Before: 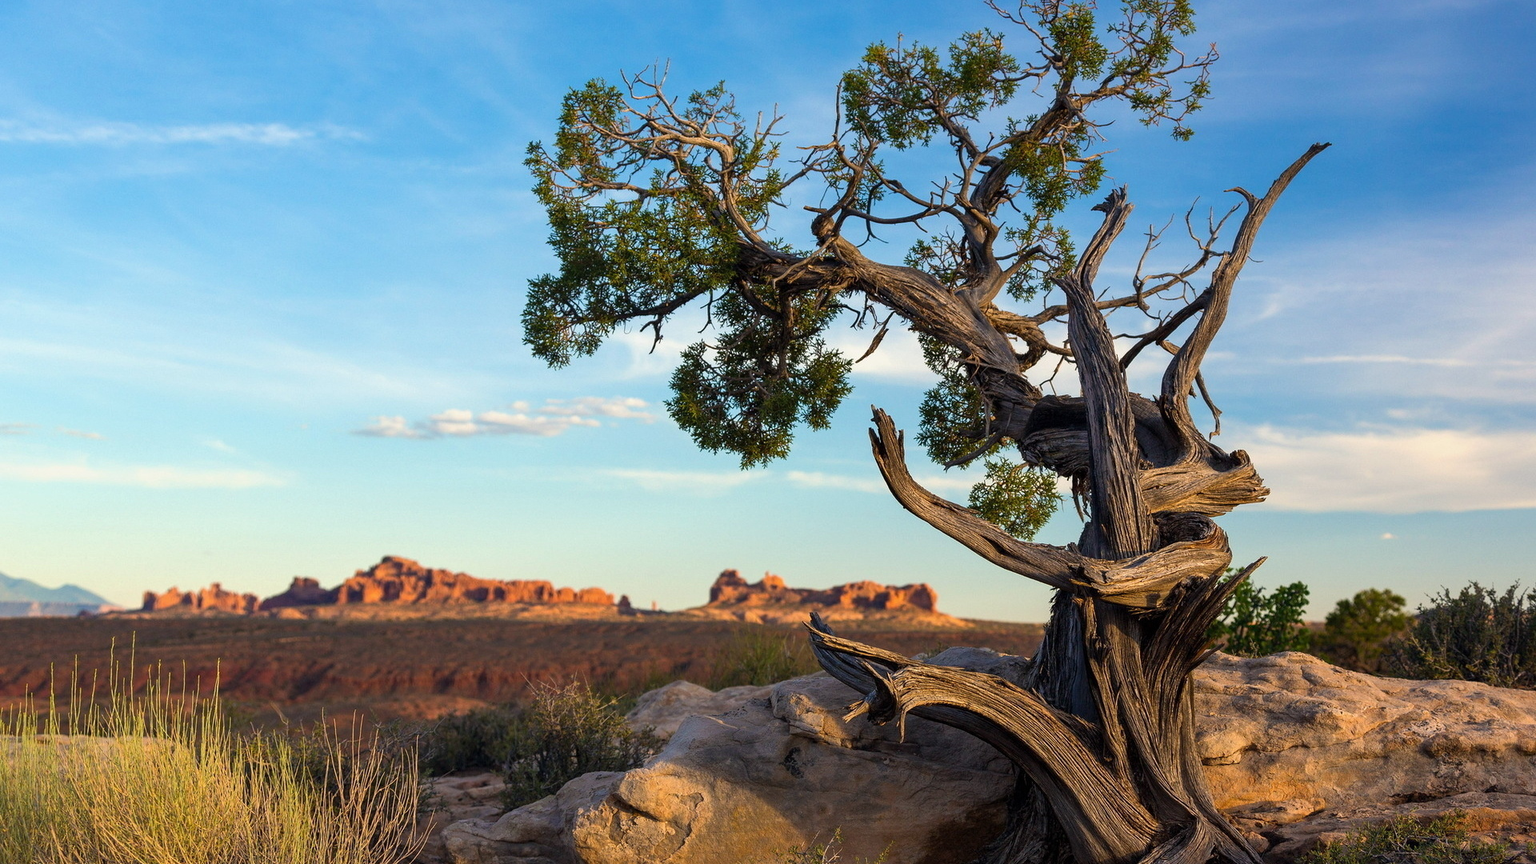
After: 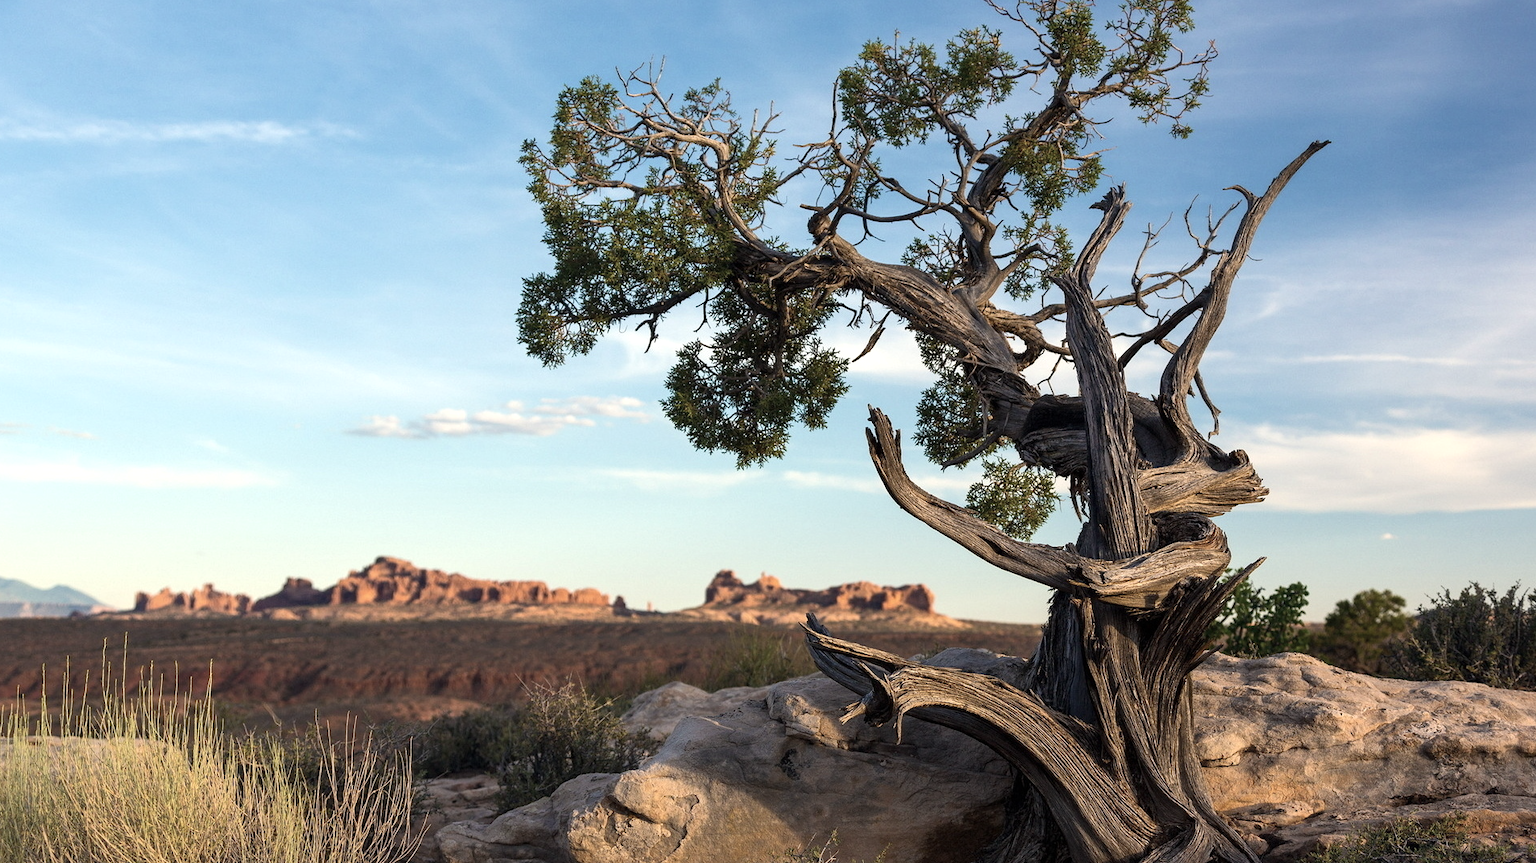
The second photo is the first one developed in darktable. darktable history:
crop and rotate: left 0.618%, top 0.389%, bottom 0.235%
contrast brightness saturation: contrast 0.096, saturation -0.366
exposure: exposure 0.247 EV, compensate highlight preservation false
